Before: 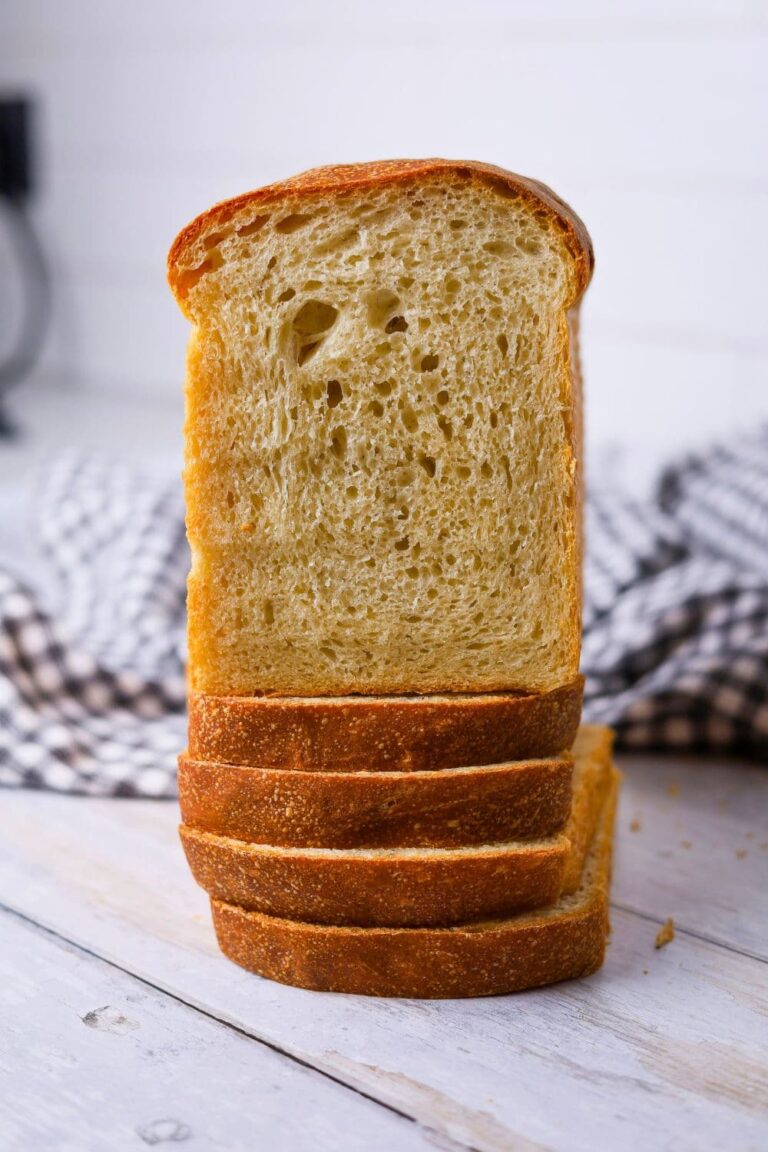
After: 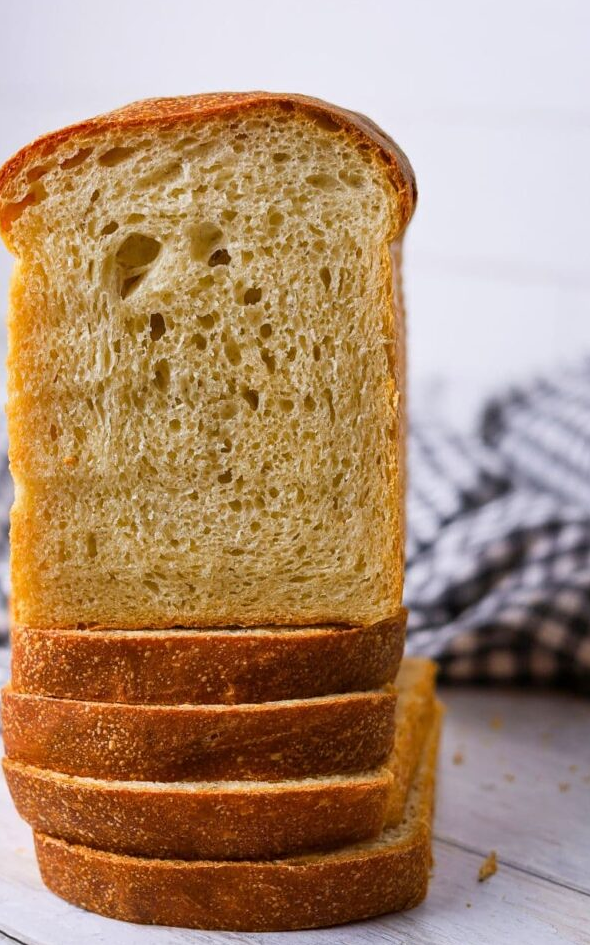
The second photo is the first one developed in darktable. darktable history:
sharpen: amount 0.2
crop: left 23.095%, top 5.827%, bottom 11.854%
